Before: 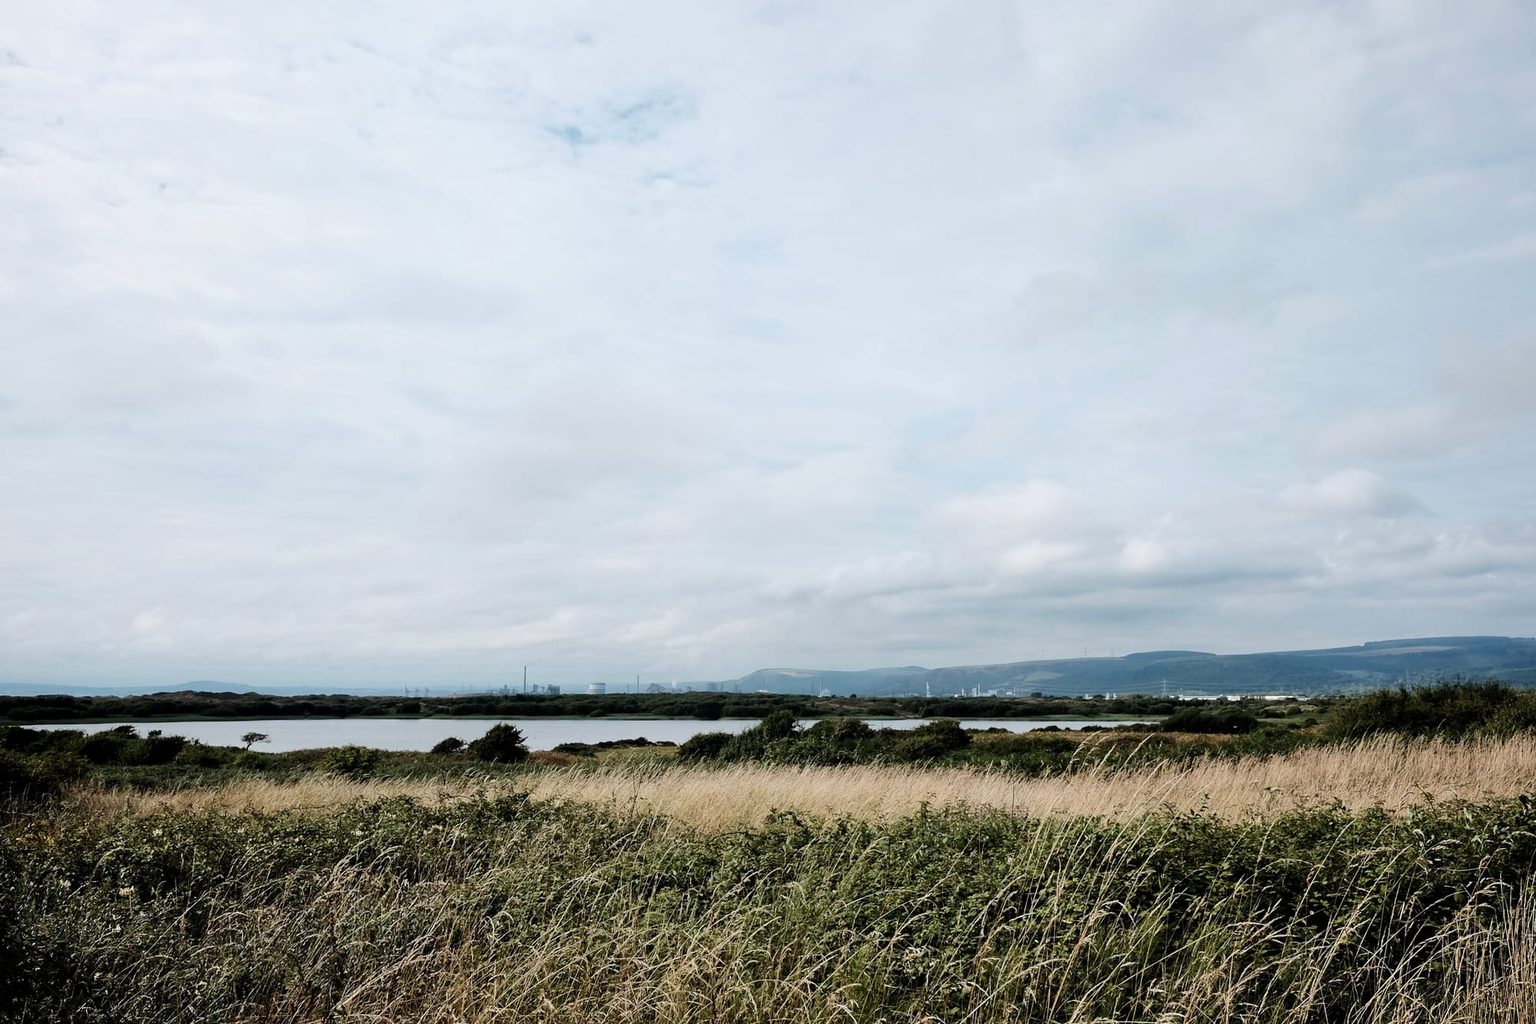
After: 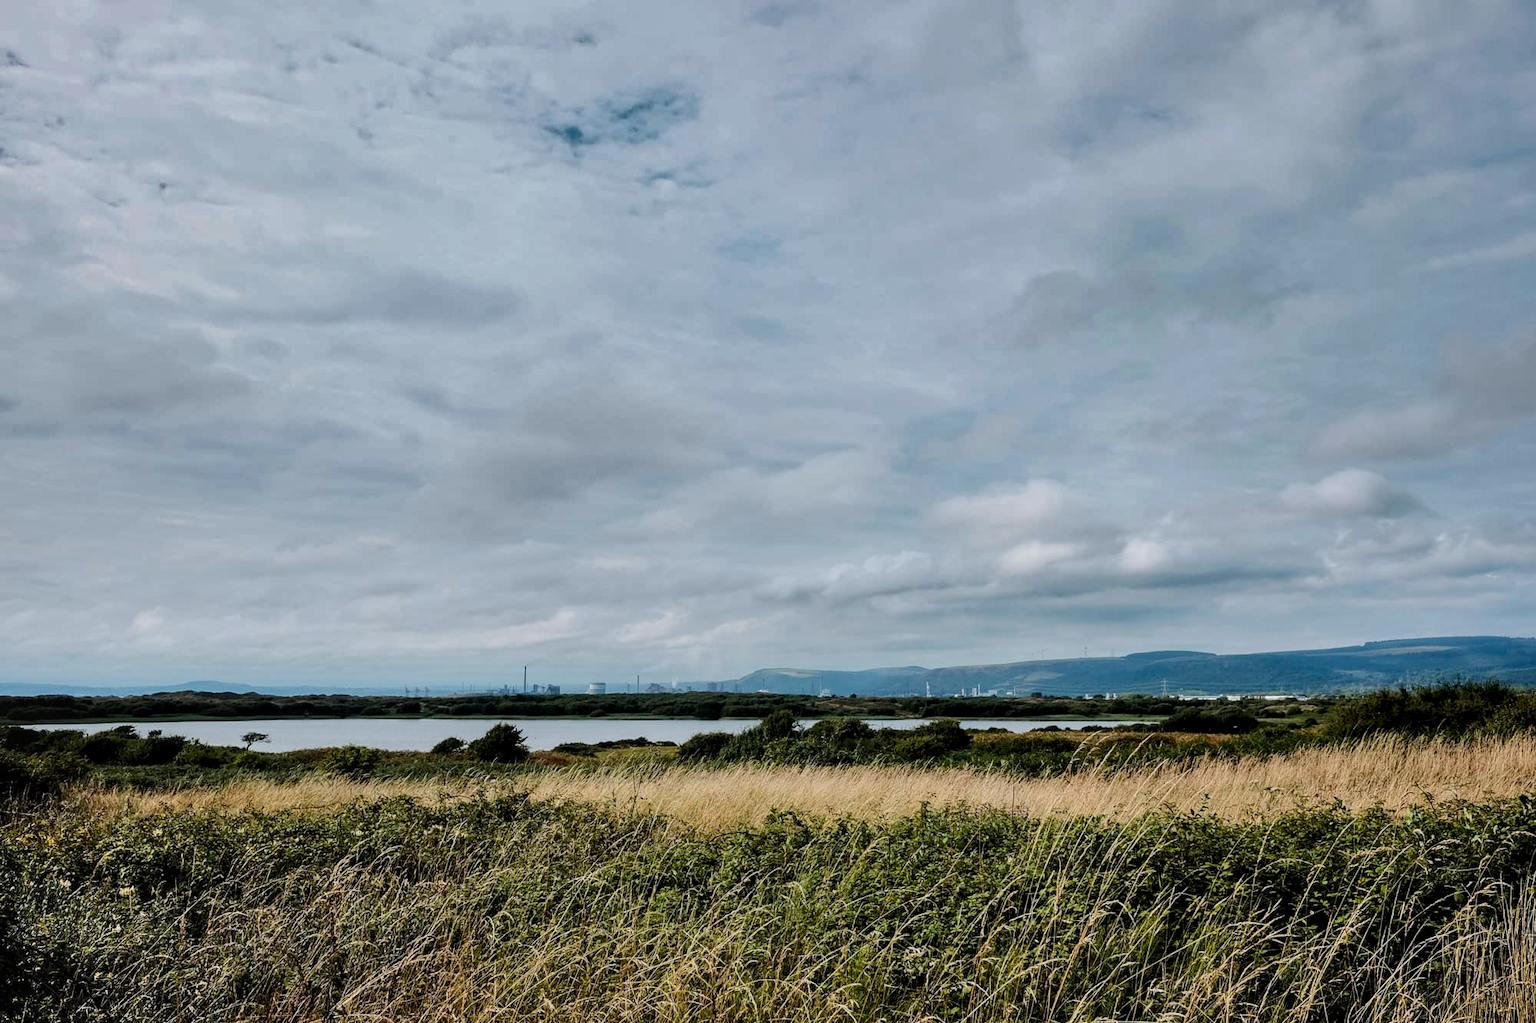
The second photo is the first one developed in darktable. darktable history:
shadows and highlights: white point adjustment -3.64, highlights -63.34, highlights color adjustment 42%, soften with gaussian
local contrast: on, module defaults
color balance rgb: perceptual saturation grading › global saturation 25%, global vibrance 20%
